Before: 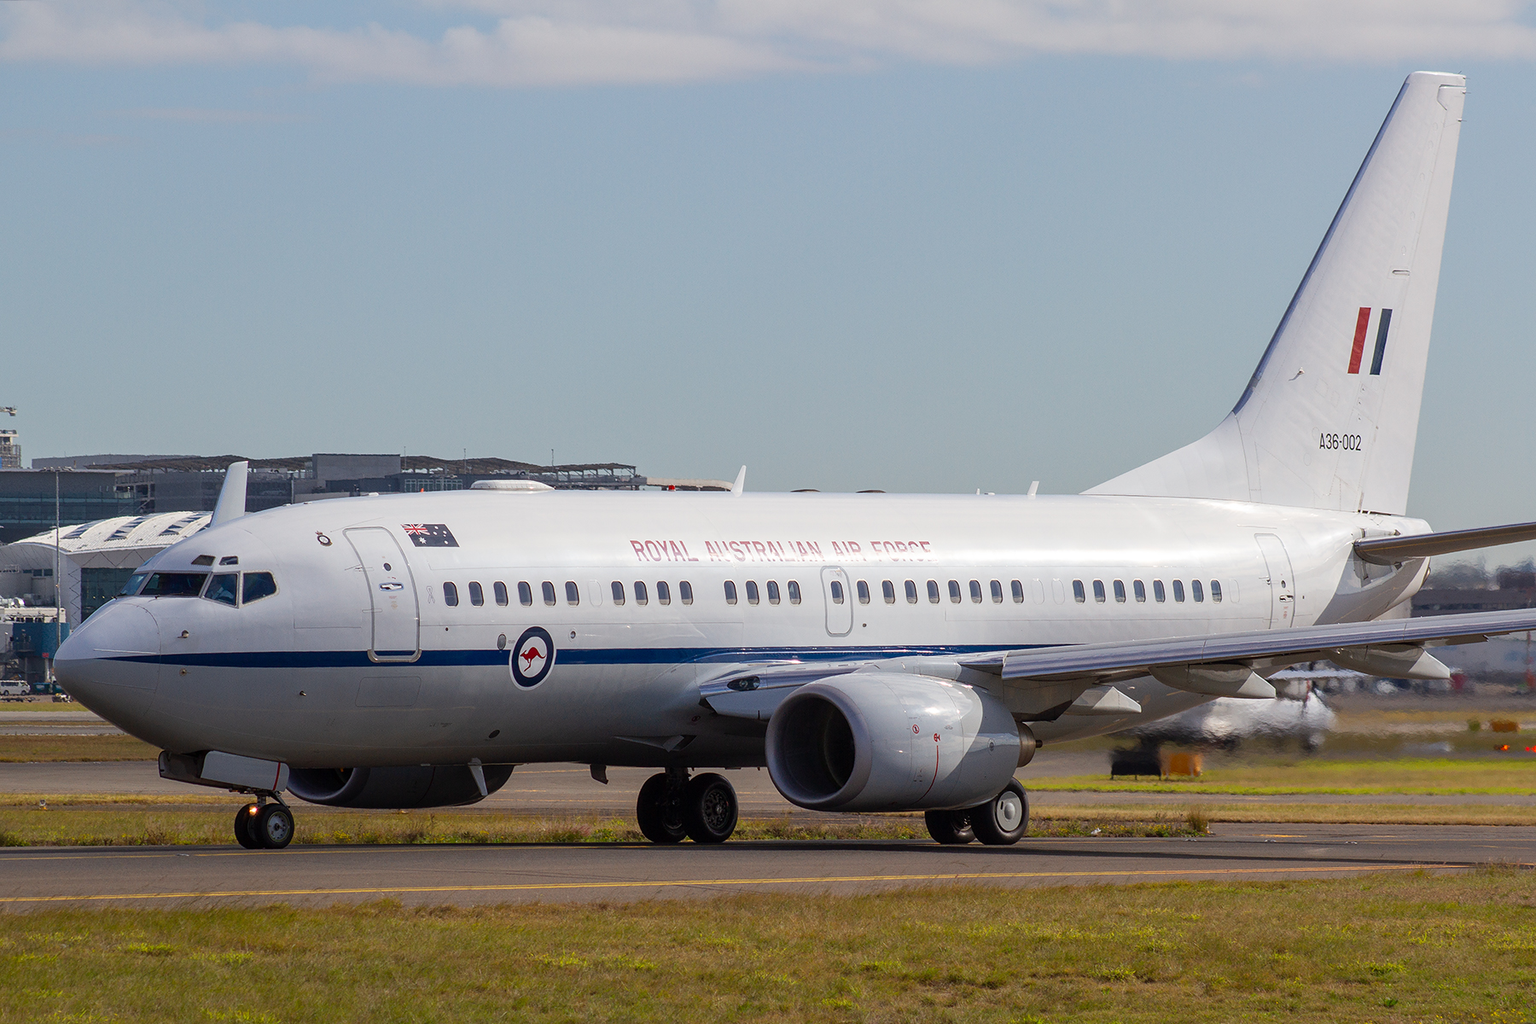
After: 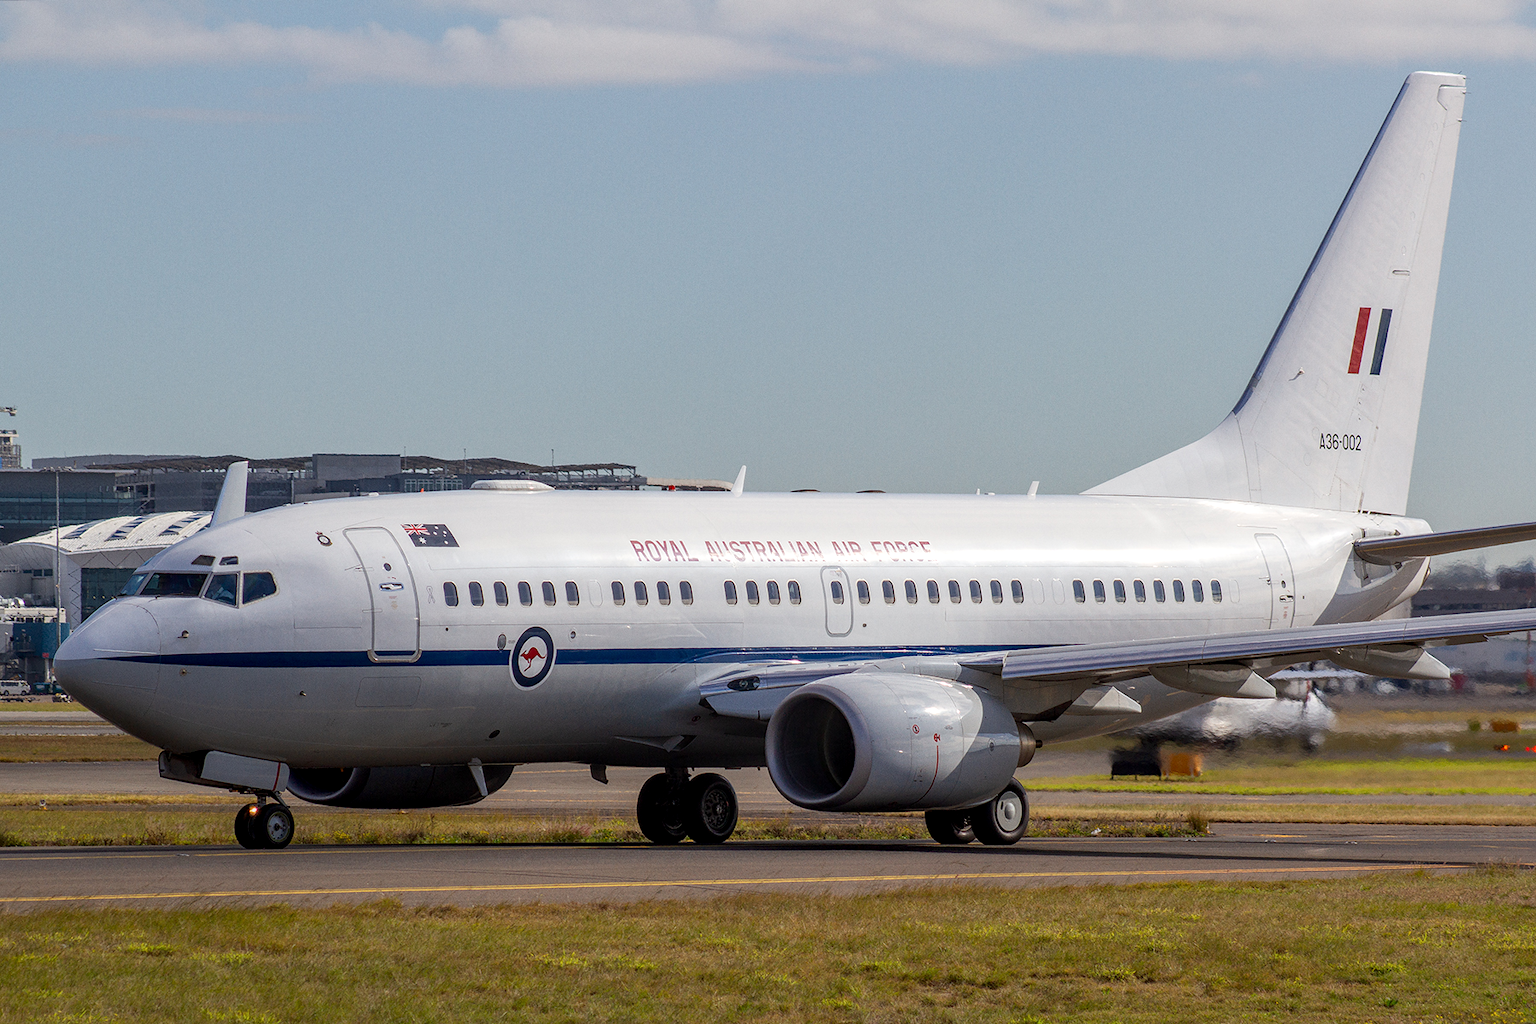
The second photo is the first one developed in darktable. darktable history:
haze removal: strength 0.02, distance 0.25, compatibility mode true, adaptive false
grain: coarseness 0.09 ISO, strength 10%
local contrast: on, module defaults
